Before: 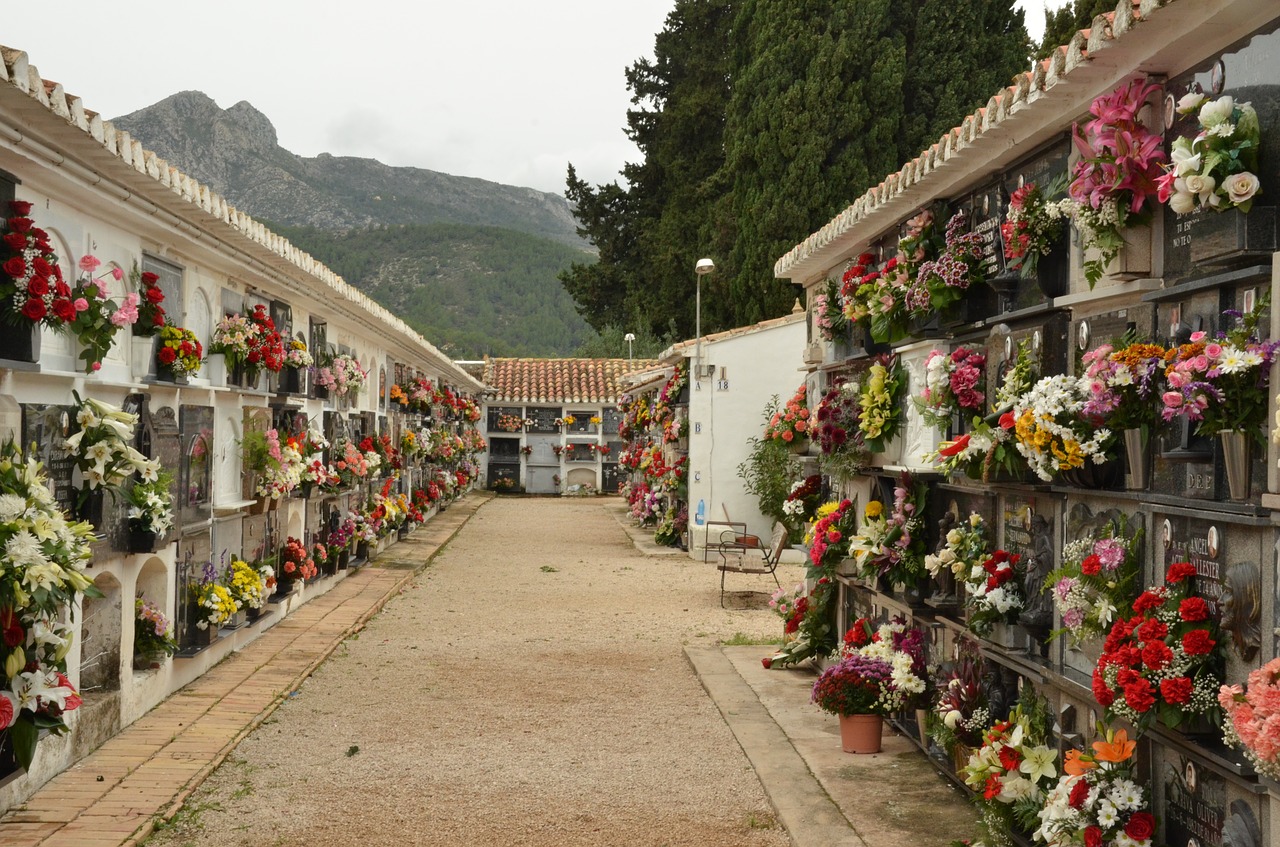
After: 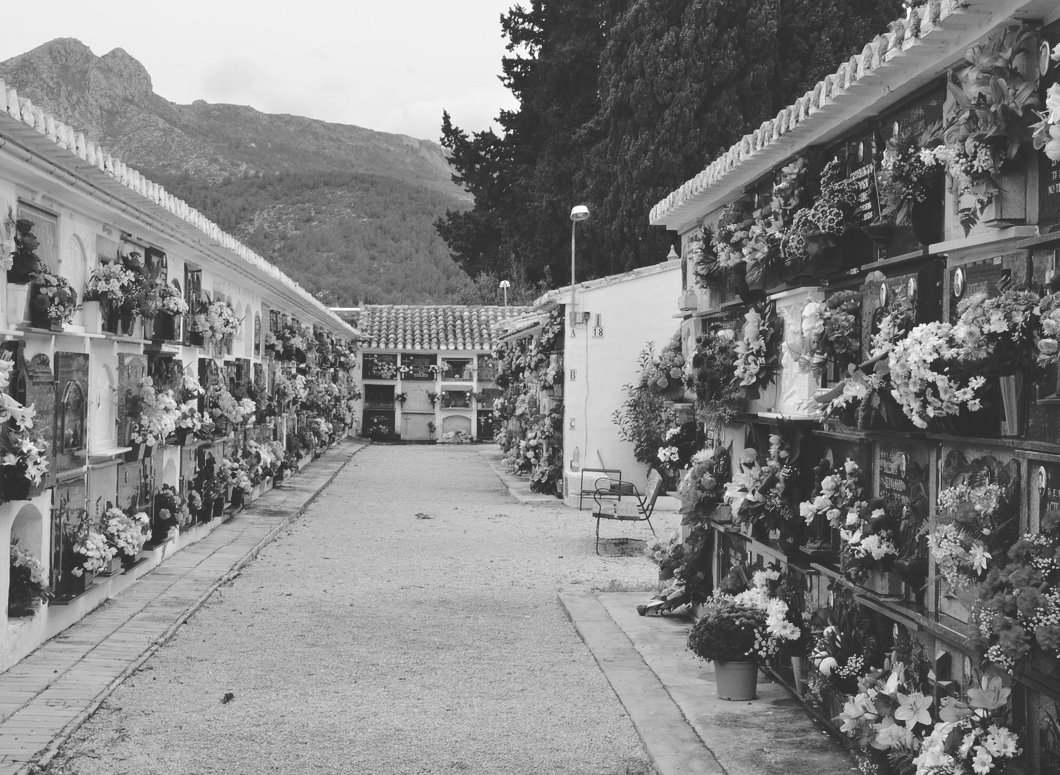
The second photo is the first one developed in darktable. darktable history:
crop: left 9.807%, top 6.259%, right 7.334%, bottom 2.177%
base curve: curves: ch0 [(0, 0.024) (0.055, 0.065) (0.121, 0.166) (0.236, 0.319) (0.693, 0.726) (1, 1)], preserve colors none
monochrome: a -6.99, b 35.61, size 1.4
